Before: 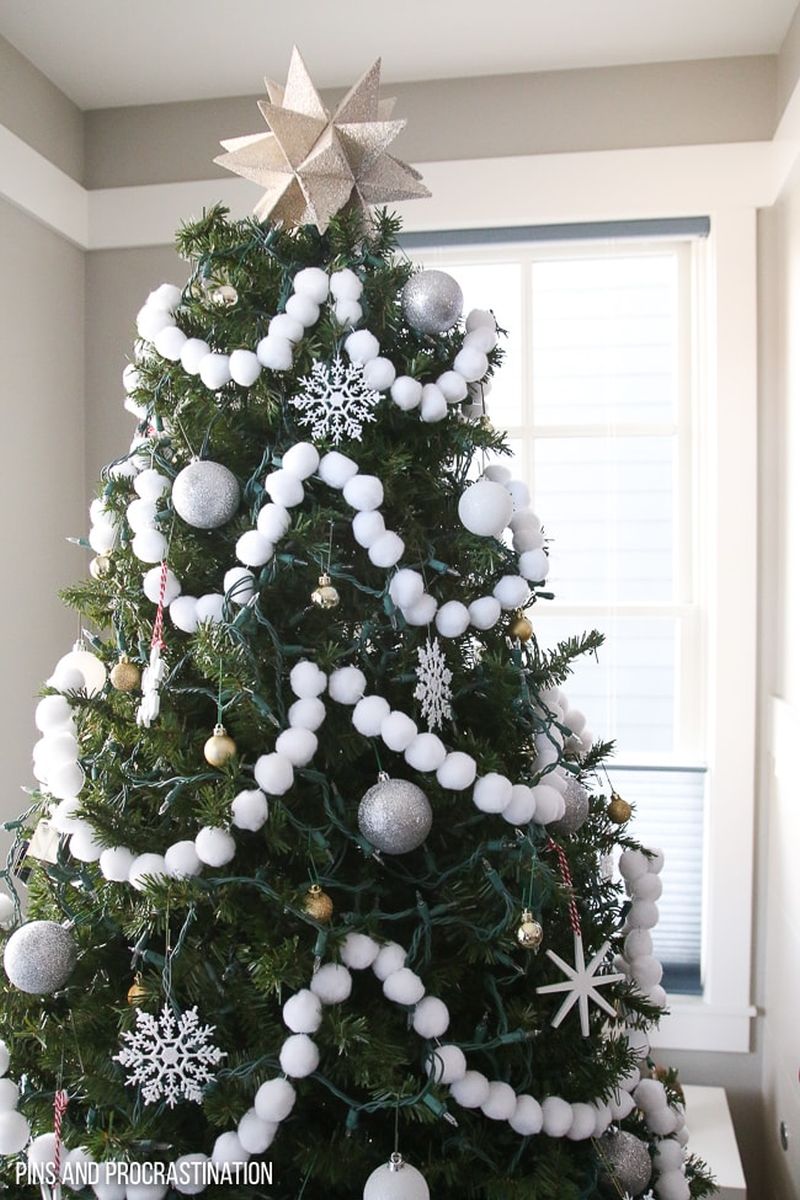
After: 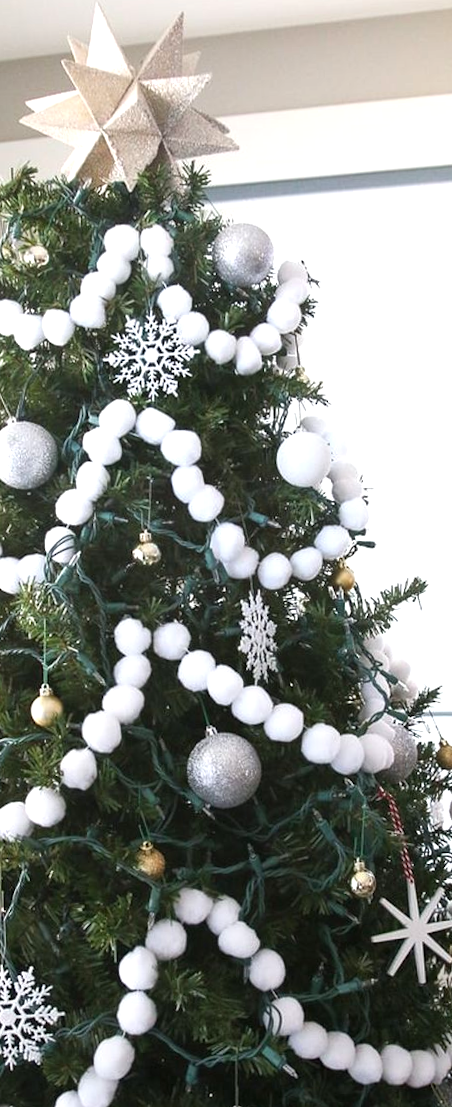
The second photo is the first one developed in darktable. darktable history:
crop and rotate: left 22.516%, right 21.234%
exposure: black level correction 0, exposure 0.5 EV, compensate exposure bias true, compensate highlight preservation false
rotate and perspective: rotation -2°, crop left 0.022, crop right 0.978, crop top 0.049, crop bottom 0.951
color correction: highlights a* -0.182, highlights b* -0.124
